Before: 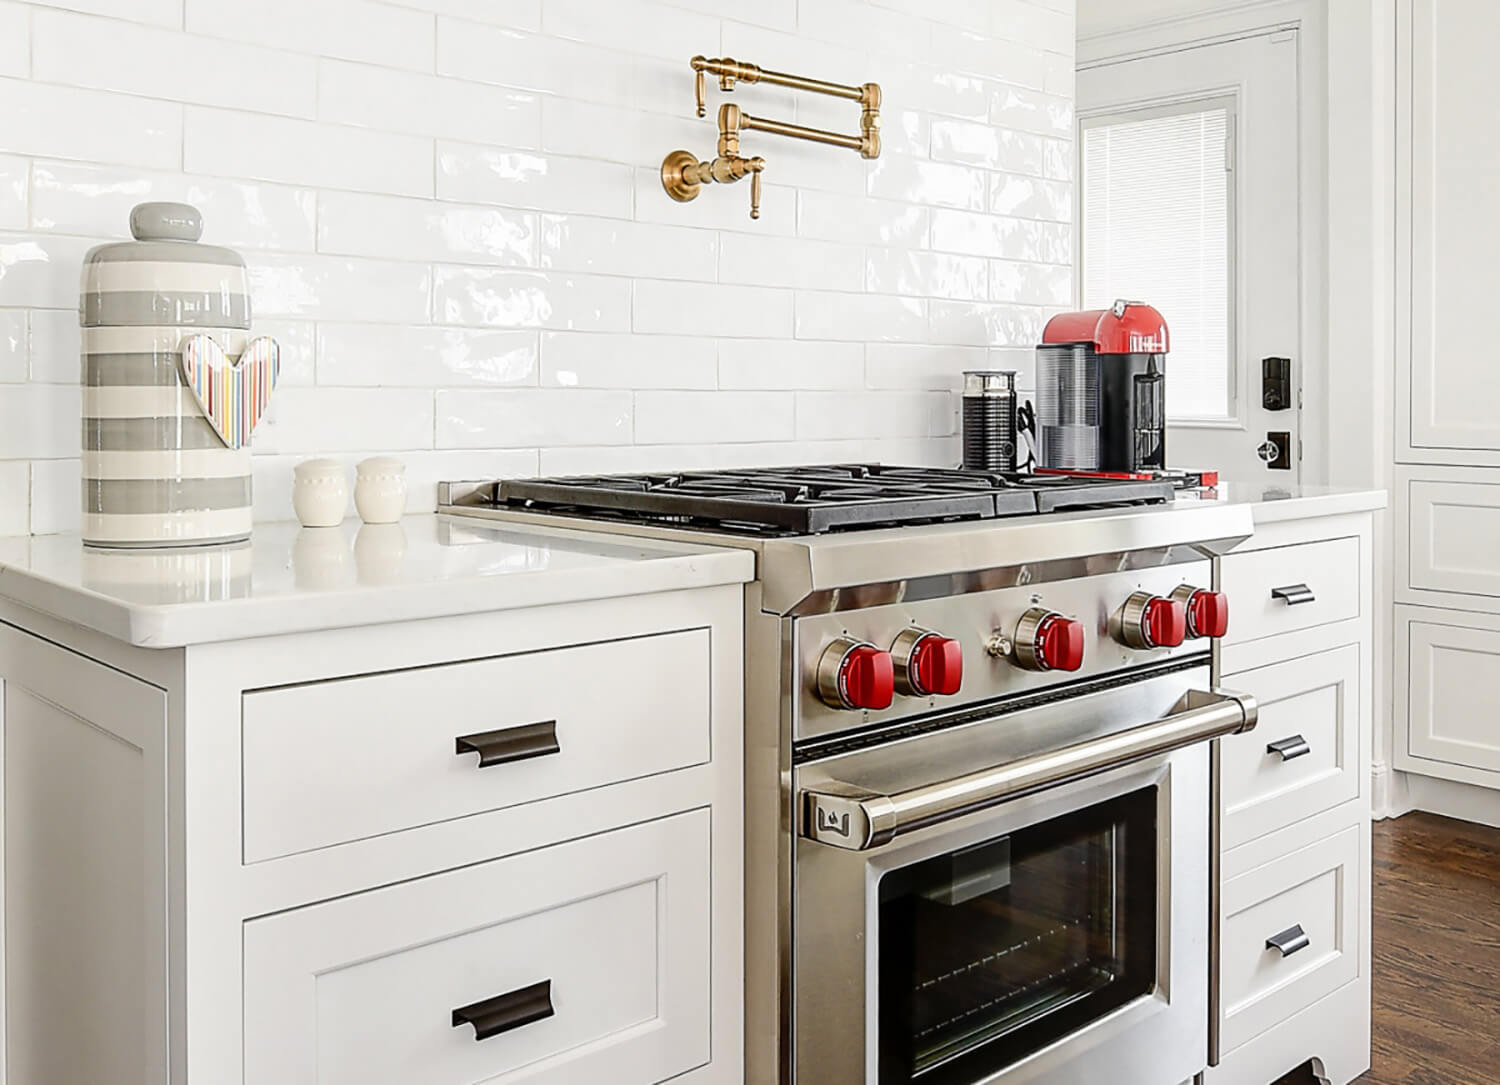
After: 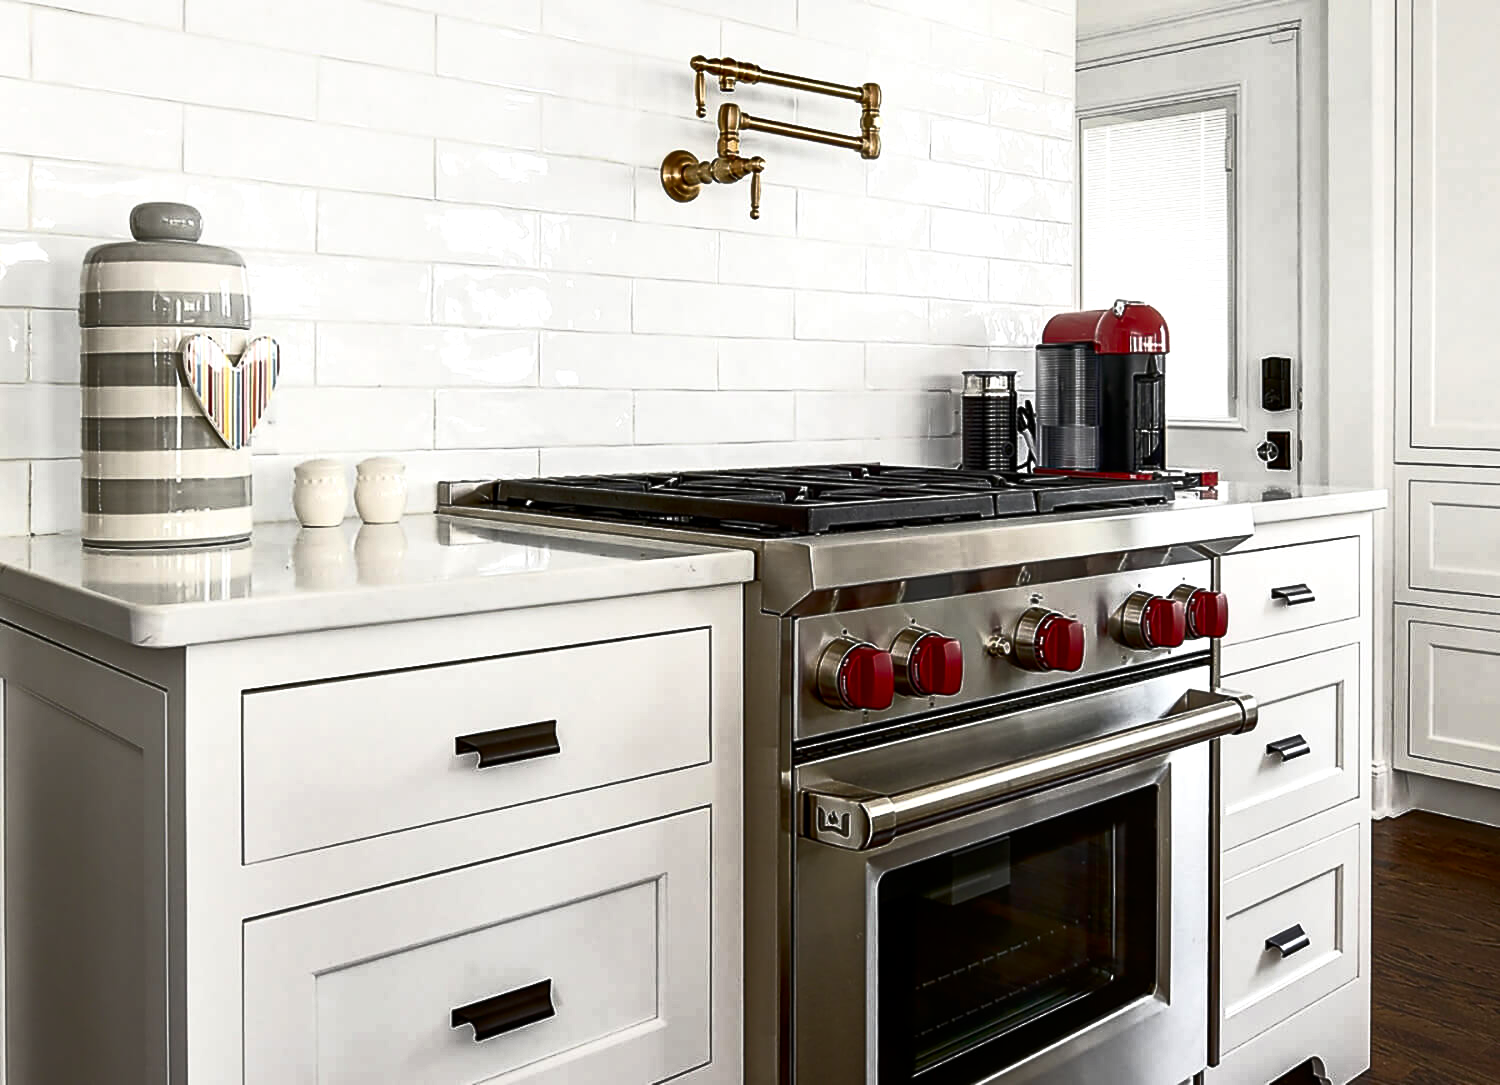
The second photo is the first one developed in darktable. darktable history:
contrast brightness saturation: contrast 0.12, brightness -0.12, saturation 0.2
exposure: exposure 0.2 EV, compensate highlight preservation false
base curve: curves: ch0 [(0, 0) (0.564, 0.291) (0.802, 0.731) (1, 1)]
